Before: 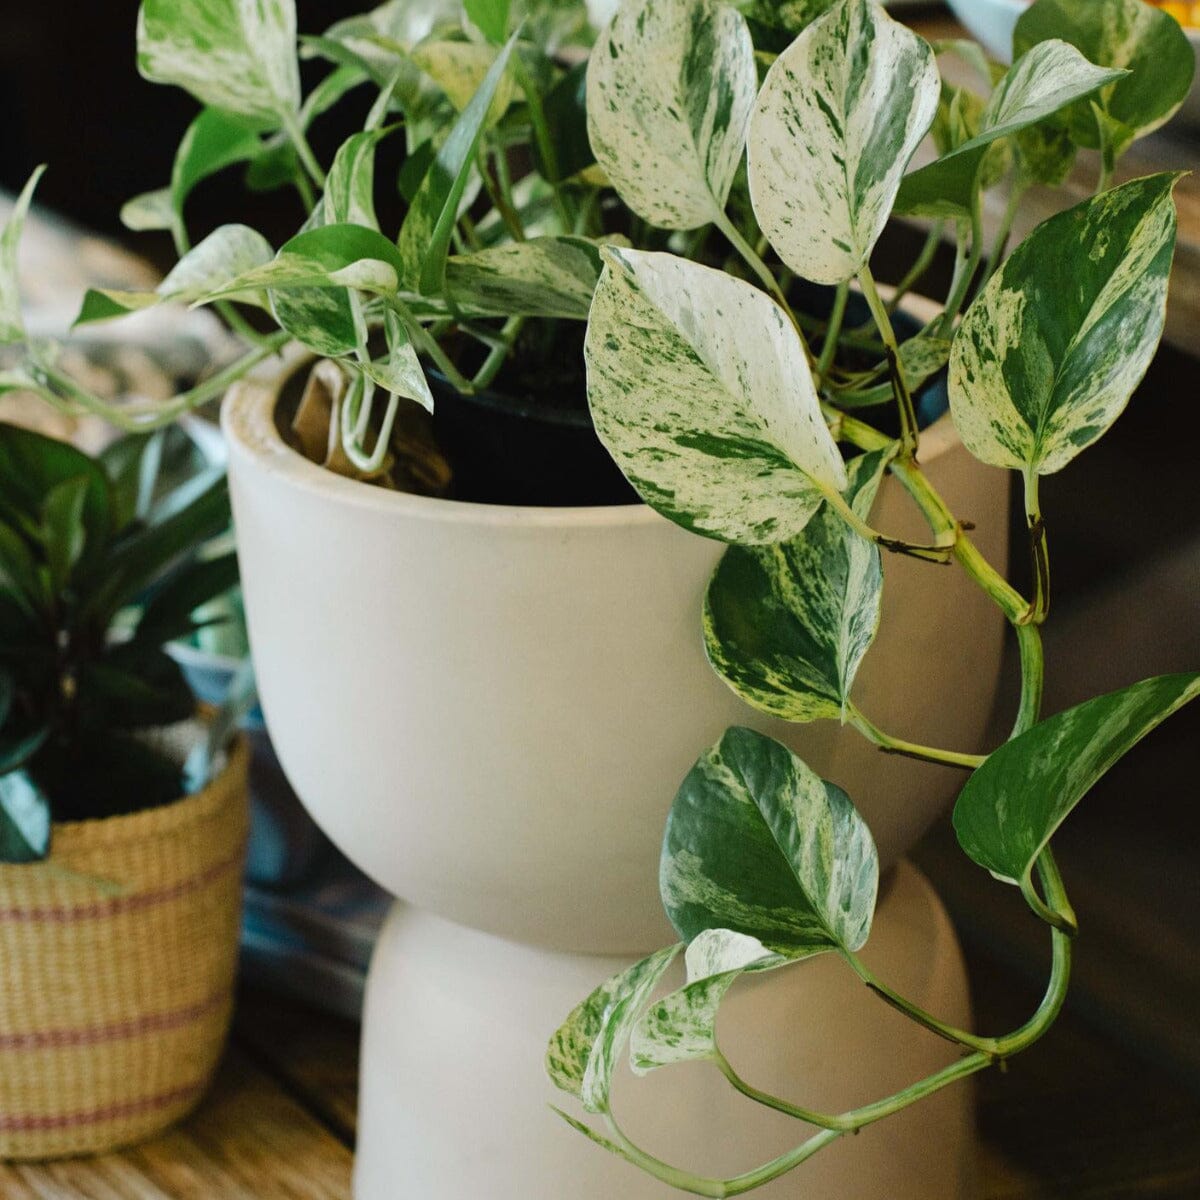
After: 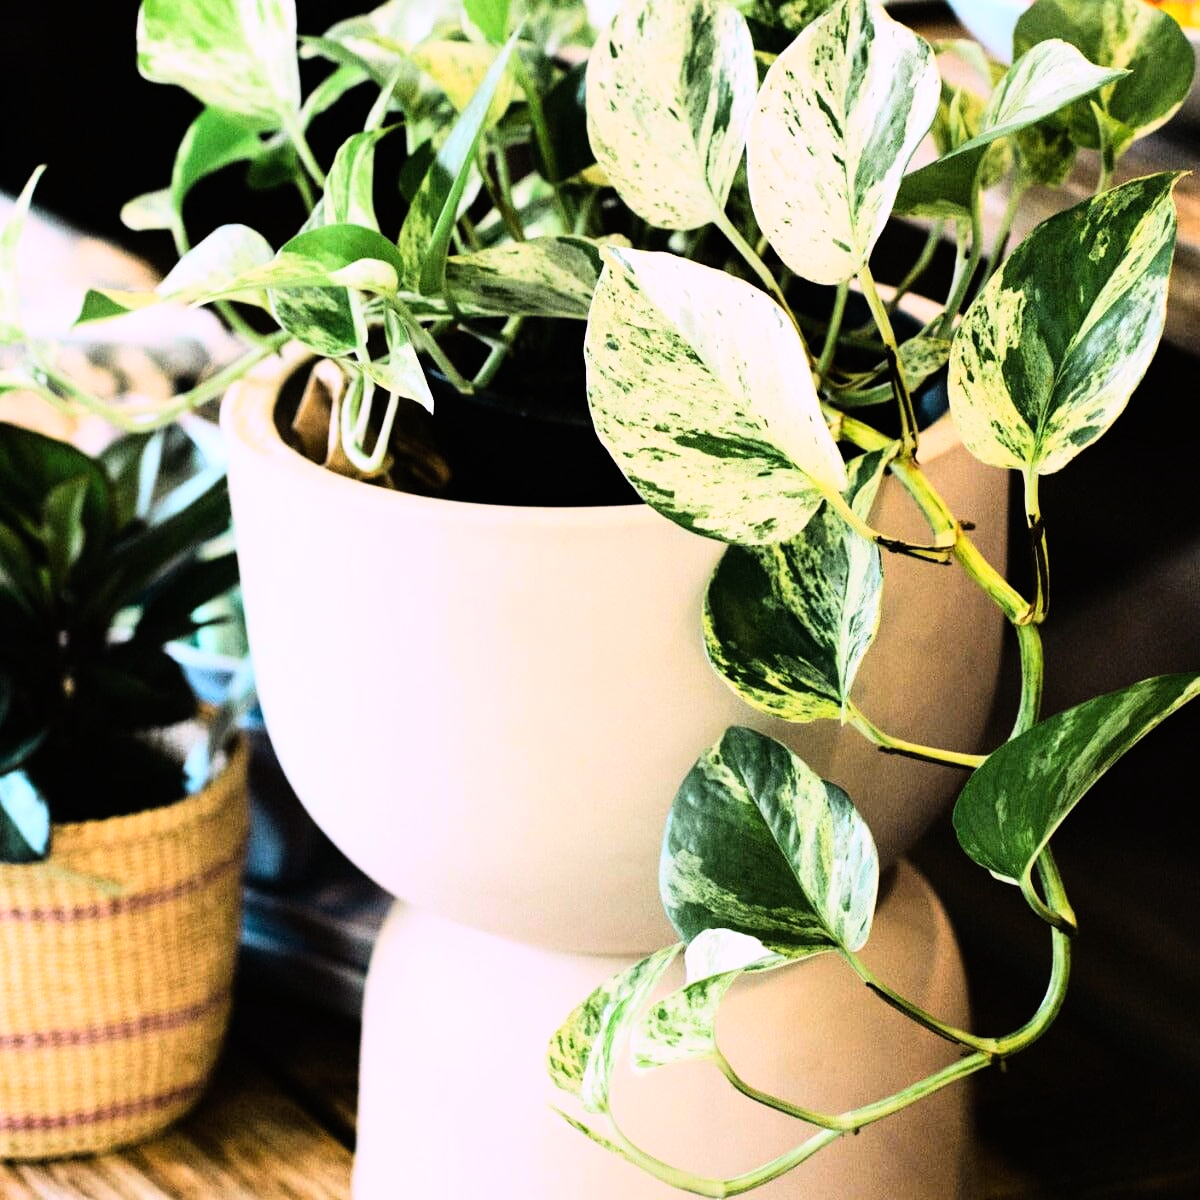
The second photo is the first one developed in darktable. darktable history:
tone equalizer: on, module defaults
white balance: red 1.066, blue 1.119
rgb curve: curves: ch0 [(0, 0) (0.21, 0.15) (0.24, 0.21) (0.5, 0.75) (0.75, 0.96) (0.89, 0.99) (1, 1)]; ch1 [(0, 0.02) (0.21, 0.13) (0.25, 0.2) (0.5, 0.67) (0.75, 0.9) (0.89, 0.97) (1, 1)]; ch2 [(0, 0.02) (0.21, 0.13) (0.25, 0.2) (0.5, 0.67) (0.75, 0.9) (0.89, 0.97) (1, 1)], compensate middle gray true
